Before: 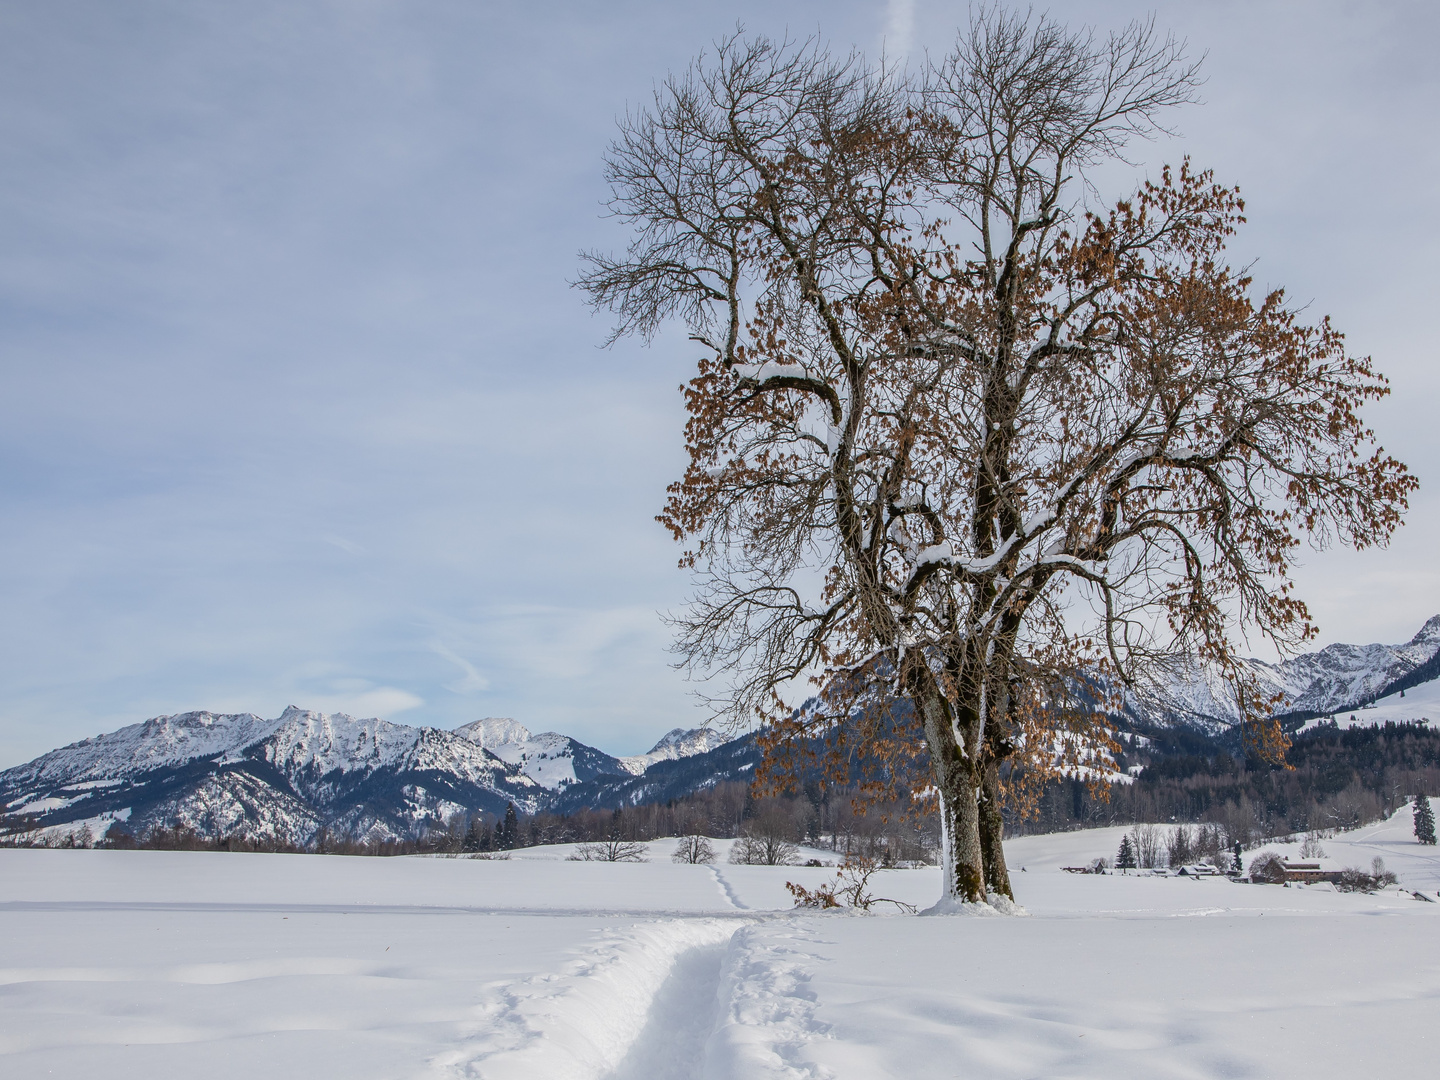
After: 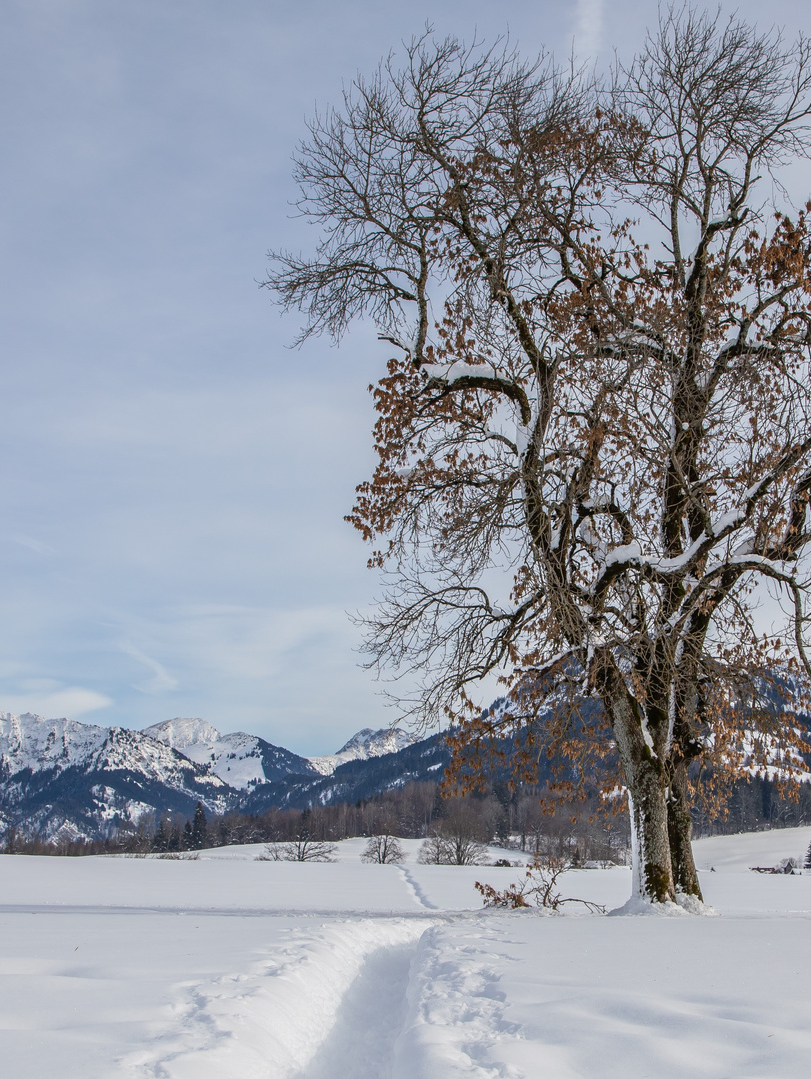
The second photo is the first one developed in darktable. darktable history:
crop: left 21.611%, right 22.024%, bottom 0.011%
color zones: curves: ch2 [(0, 0.5) (0.143, 0.5) (0.286, 0.489) (0.415, 0.421) (0.571, 0.5) (0.714, 0.5) (0.857, 0.5) (1, 0.5)], mix 42.39%
